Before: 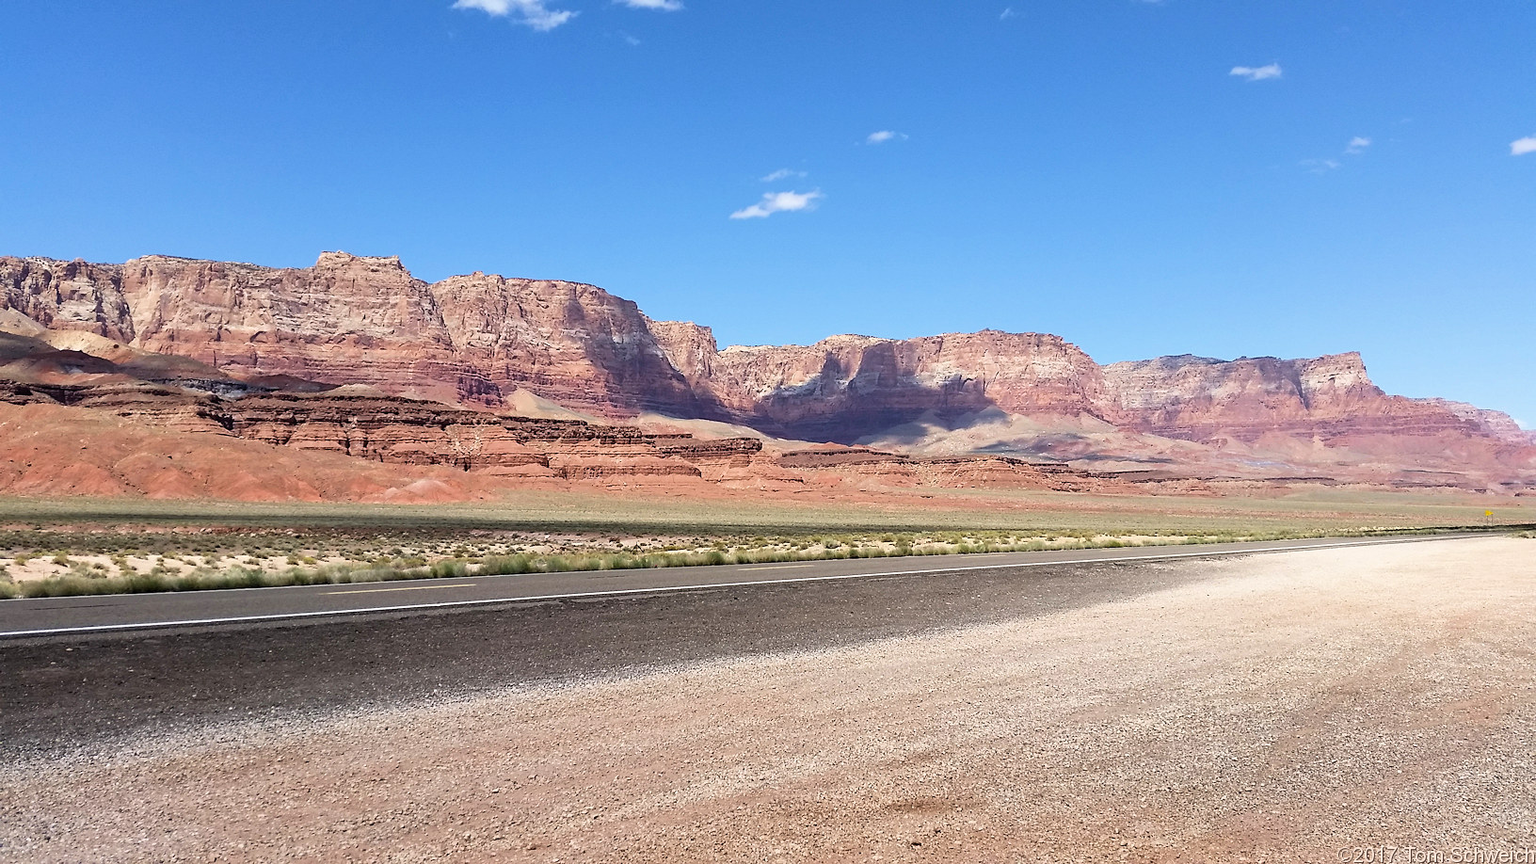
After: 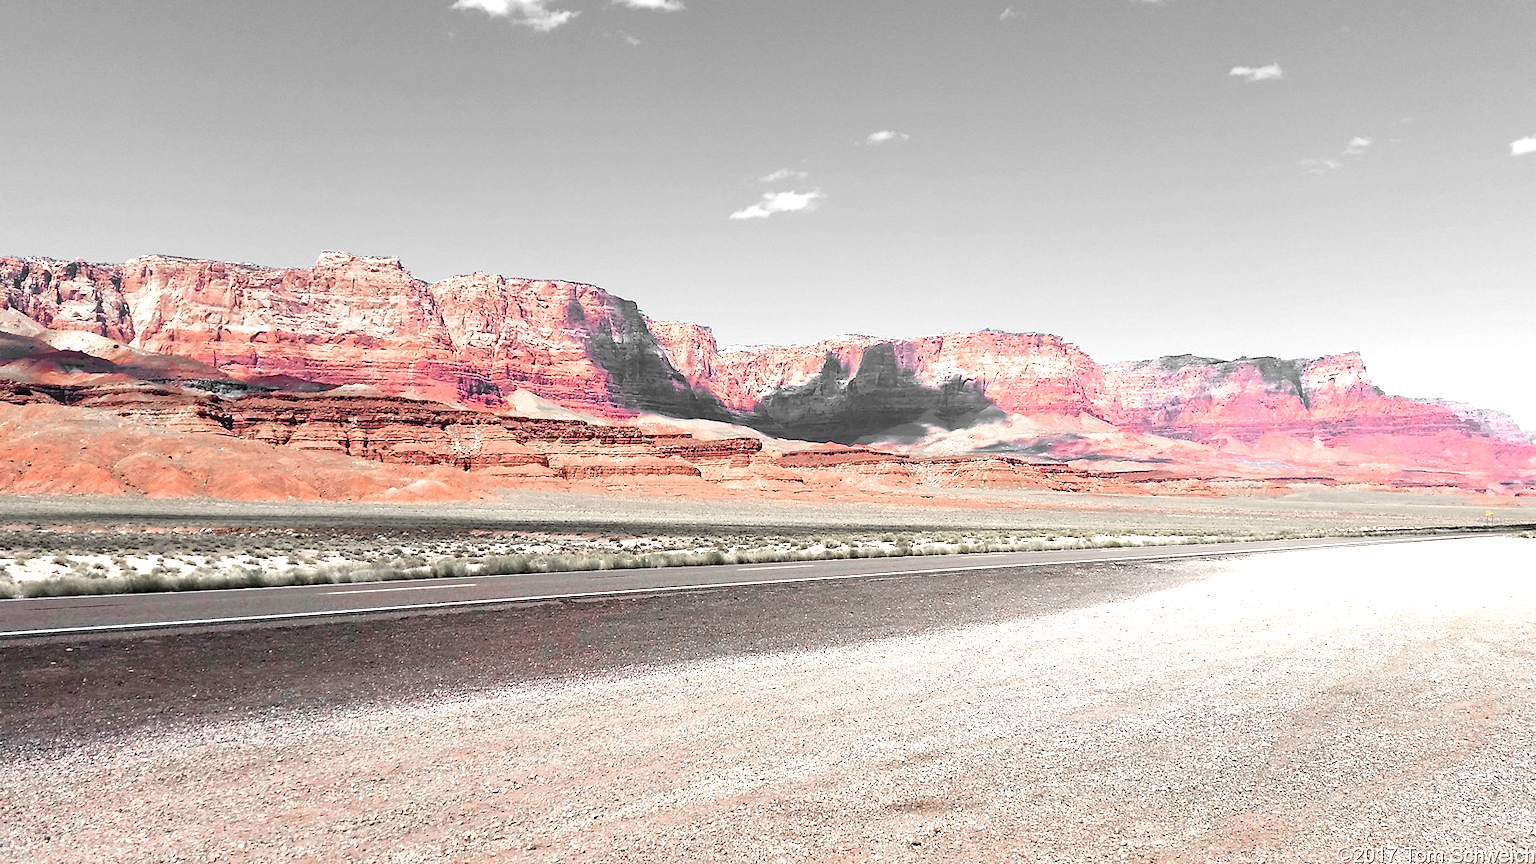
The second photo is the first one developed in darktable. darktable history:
color zones: curves: ch1 [(0, 0.831) (0.08, 0.771) (0.157, 0.268) (0.241, 0.207) (0.562, -0.005) (0.714, -0.013) (0.876, 0.01) (1, 0.831)]
exposure: black level correction 0, exposure 0.691 EV, compensate exposure bias true, compensate highlight preservation false
